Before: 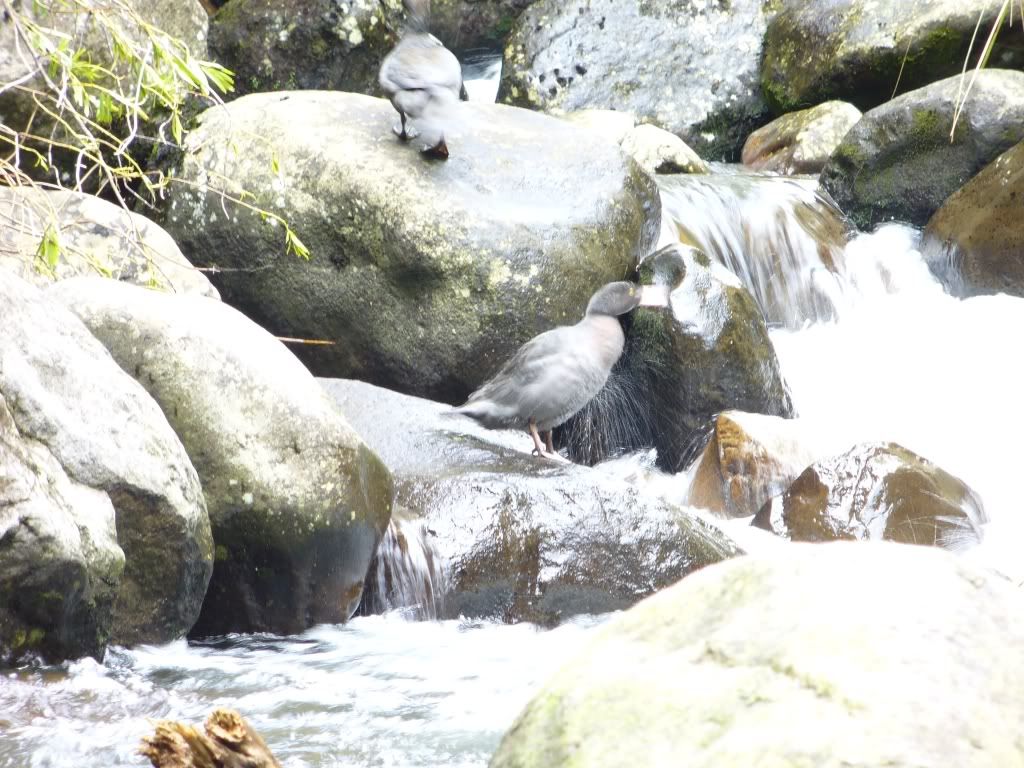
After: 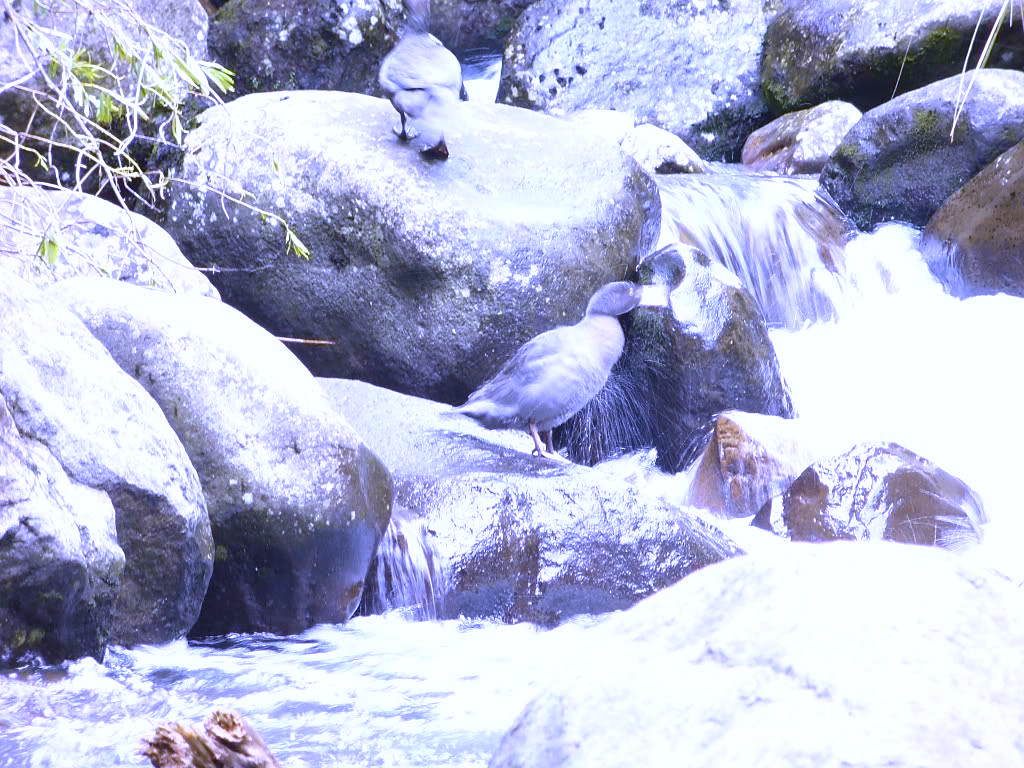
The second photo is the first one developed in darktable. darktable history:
white balance: red 0.98, blue 1.61
sharpen: radius 1
